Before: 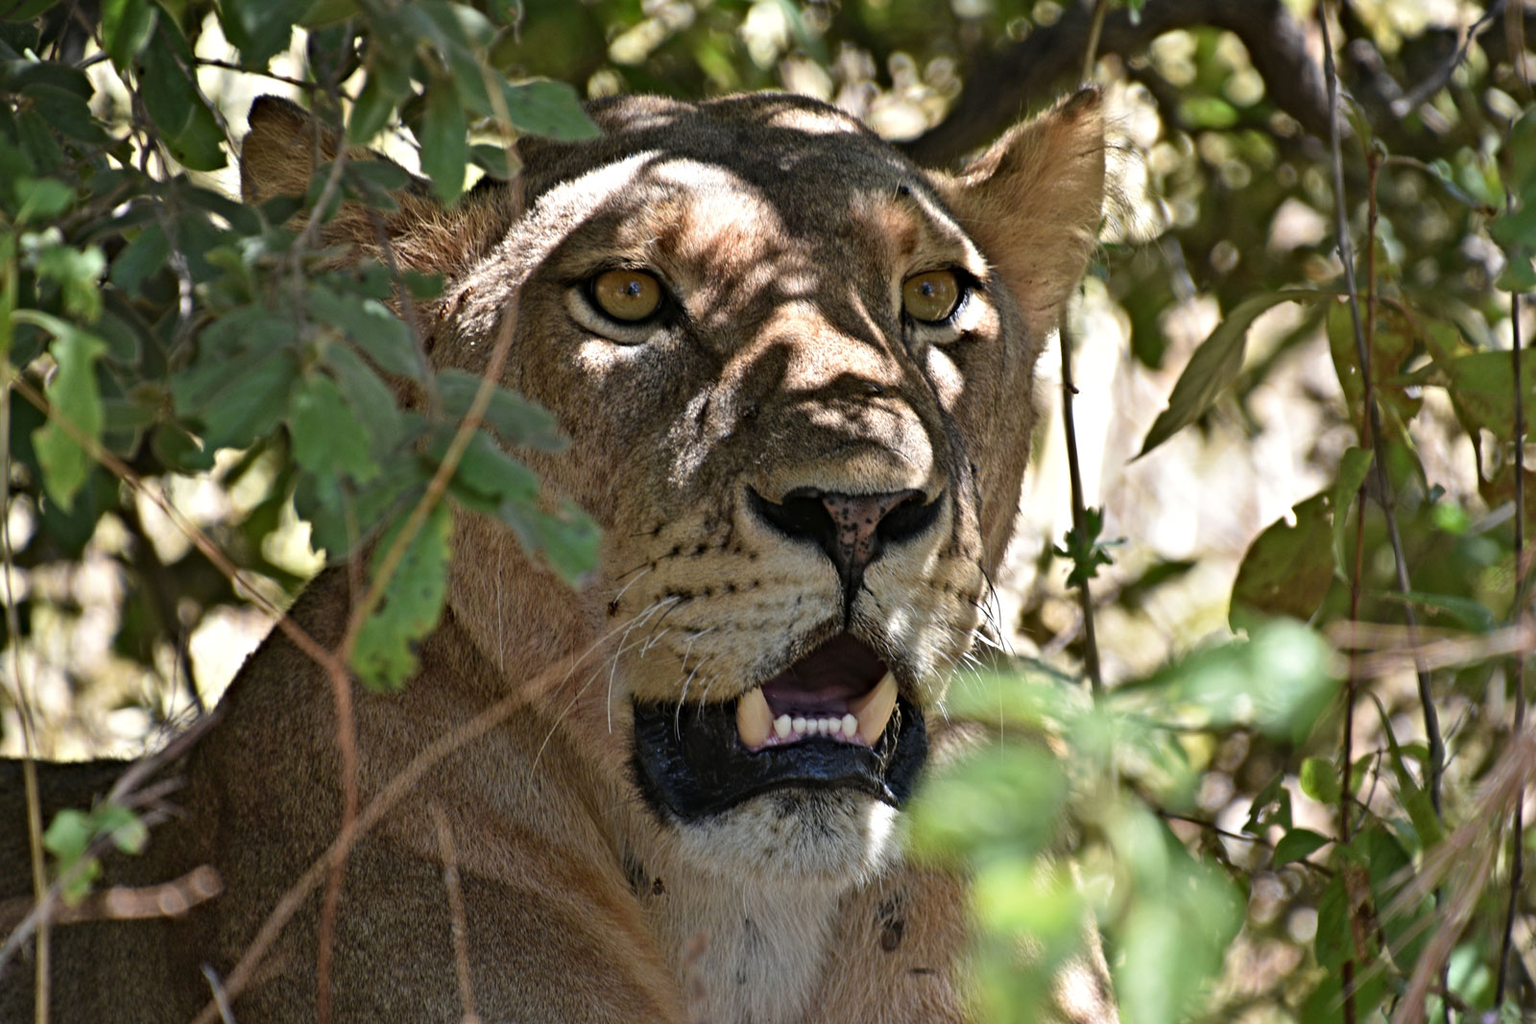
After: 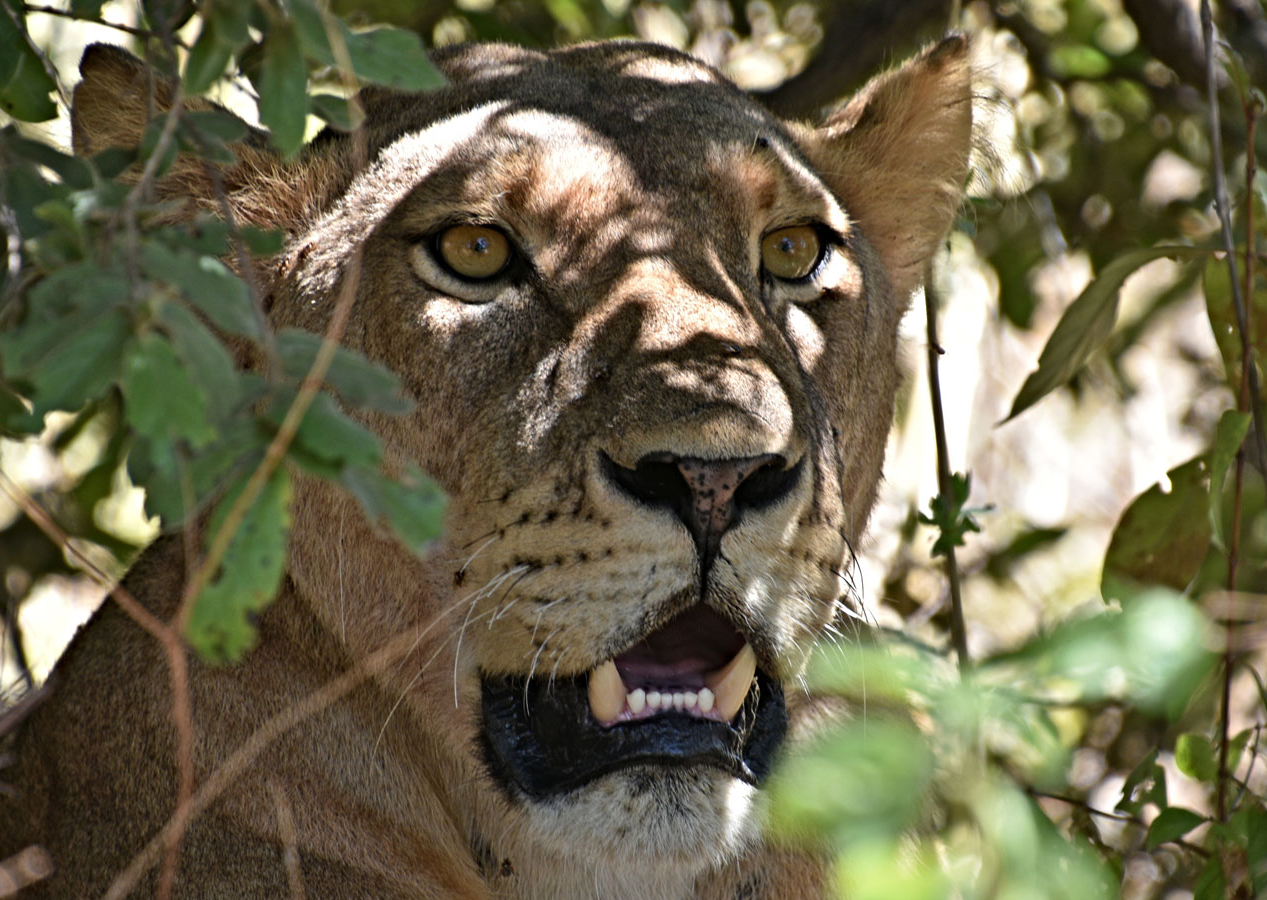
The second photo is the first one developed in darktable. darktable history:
crop: left 11.207%, top 5.337%, right 9.601%, bottom 10.261%
